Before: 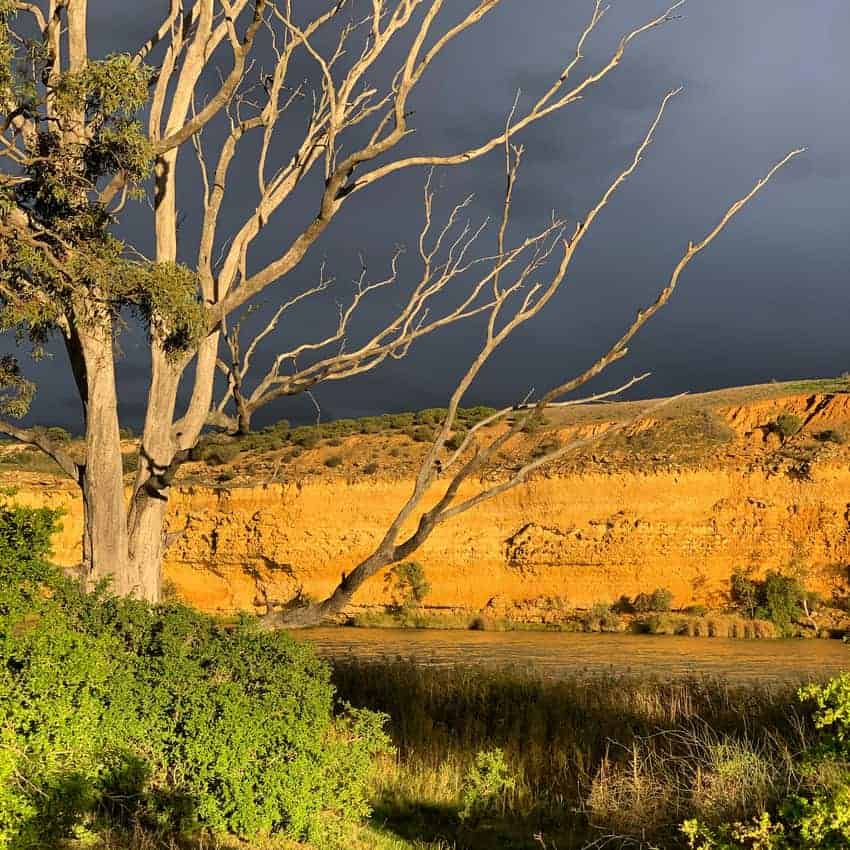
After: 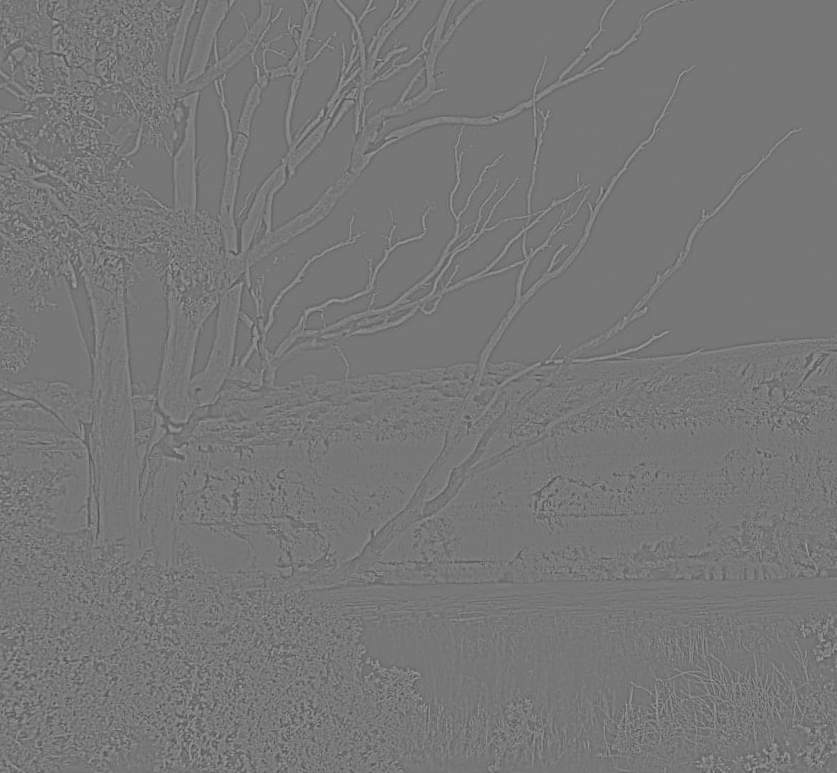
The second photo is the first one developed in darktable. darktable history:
tone equalizer: on, module defaults
highpass: sharpness 5.84%, contrast boost 8.44%
rotate and perspective: rotation -0.013°, lens shift (vertical) -0.027, lens shift (horizontal) 0.178, crop left 0.016, crop right 0.989, crop top 0.082, crop bottom 0.918
